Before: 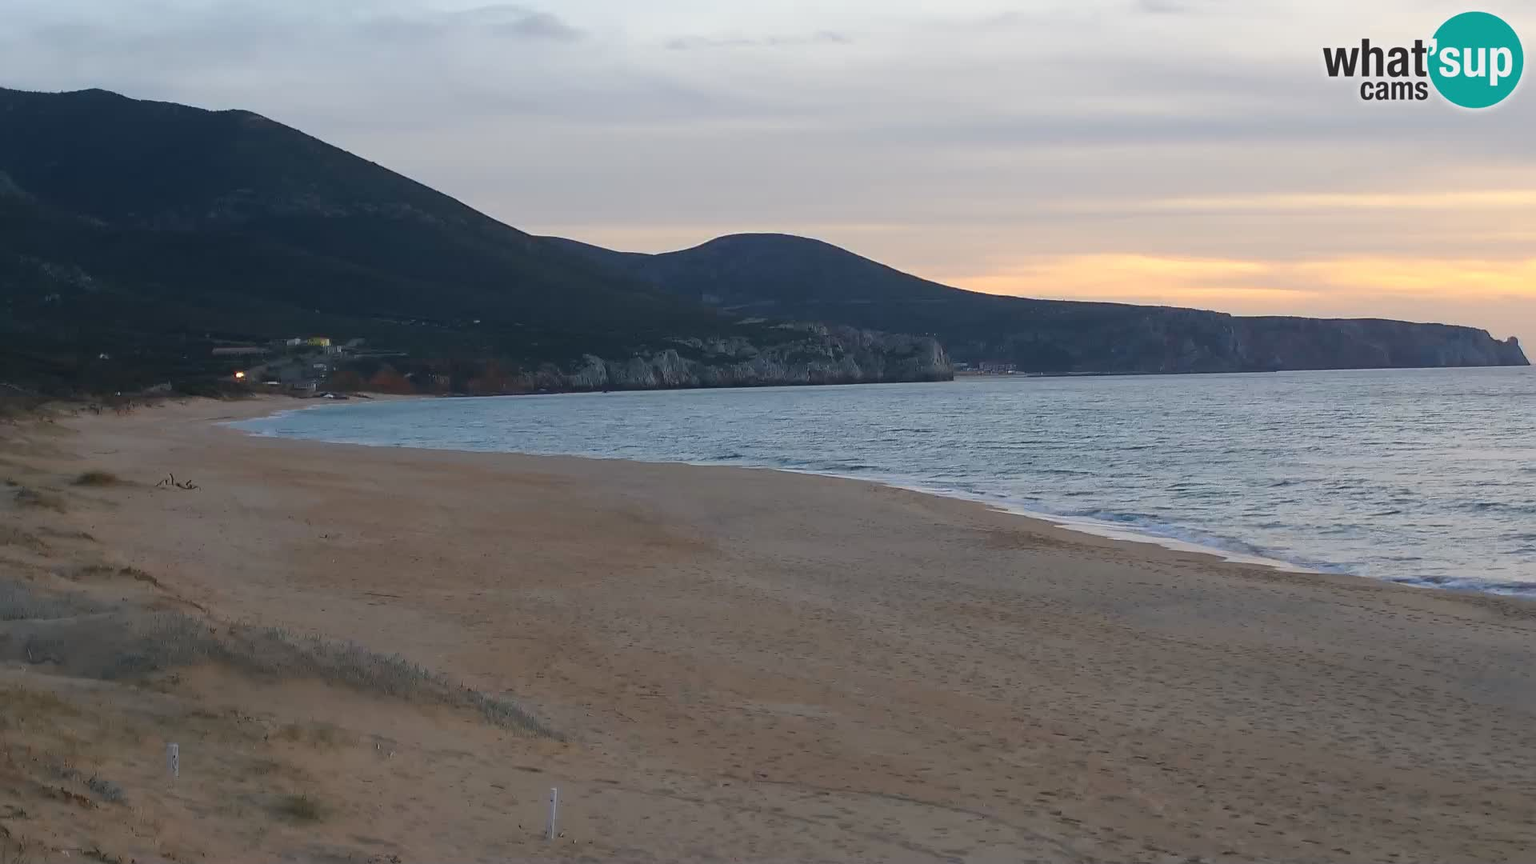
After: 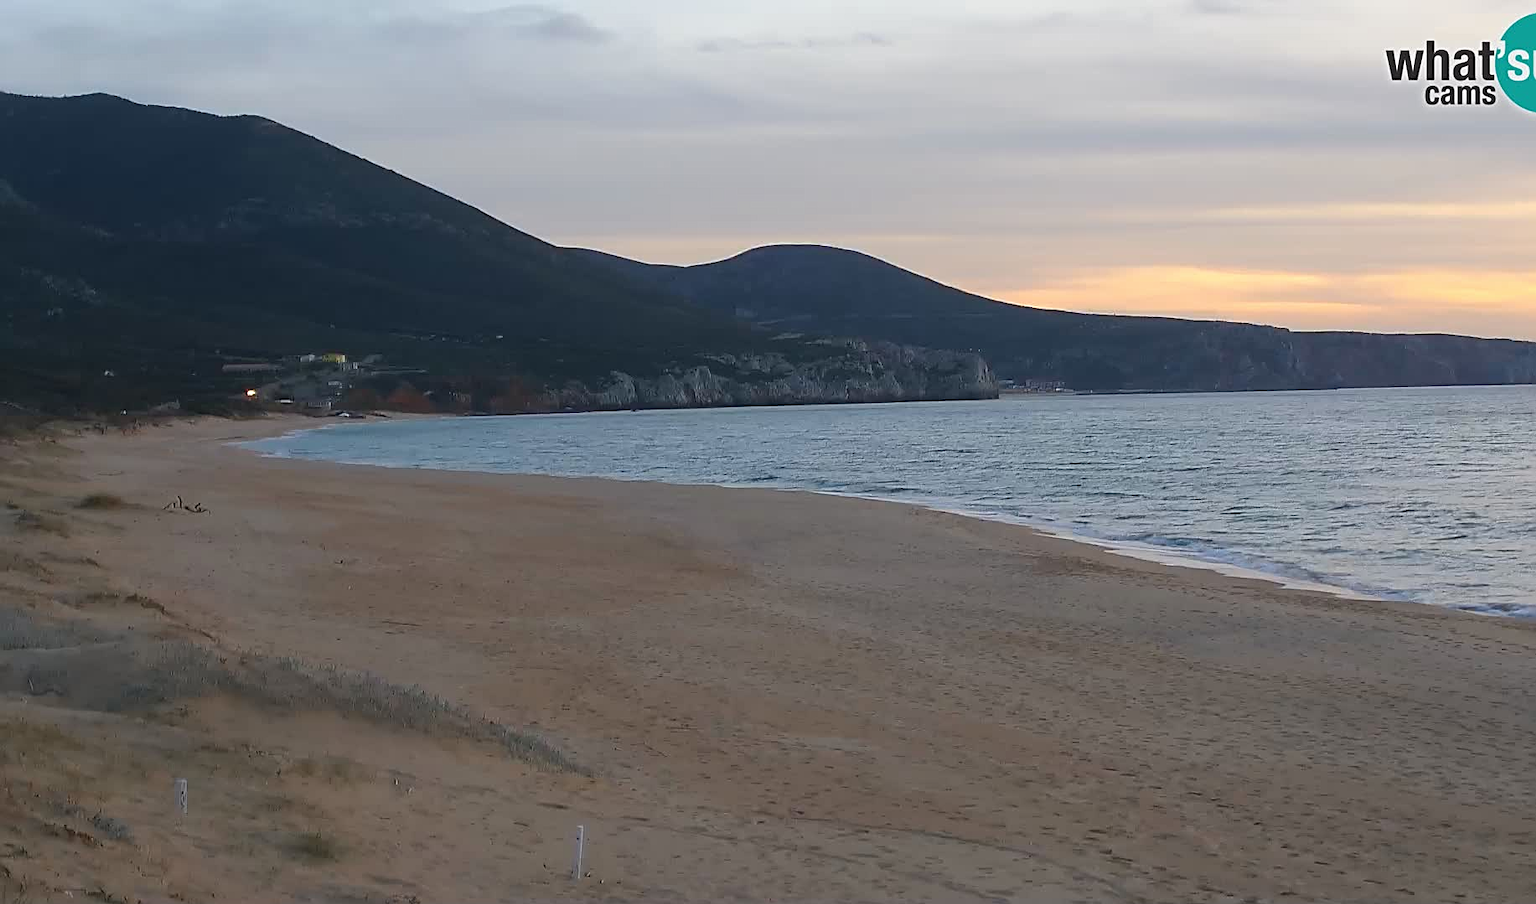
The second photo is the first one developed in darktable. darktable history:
crop: right 4.499%, bottom 0.044%
sharpen: on, module defaults
tone equalizer: edges refinement/feathering 500, mask exposure compensation -1.57 EV, preserve details no
